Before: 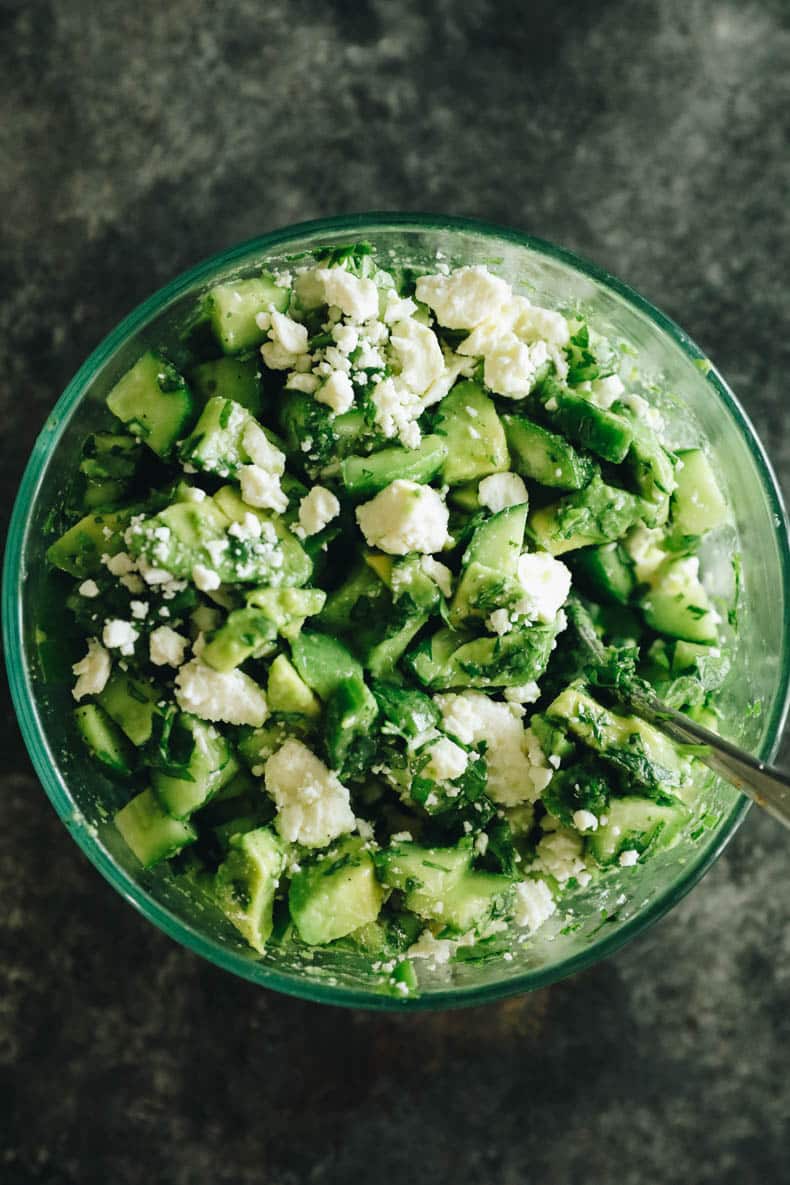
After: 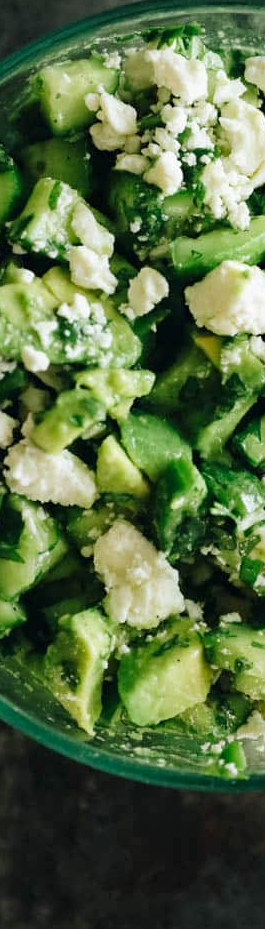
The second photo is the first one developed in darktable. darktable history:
crop and rotate: left 21.77%, top 18.528%, right 44.676%, bottom 2.997%
exposure: black level correction 0.001, compensate highlight preservation false
vignetting: fall-off start 91.19%
